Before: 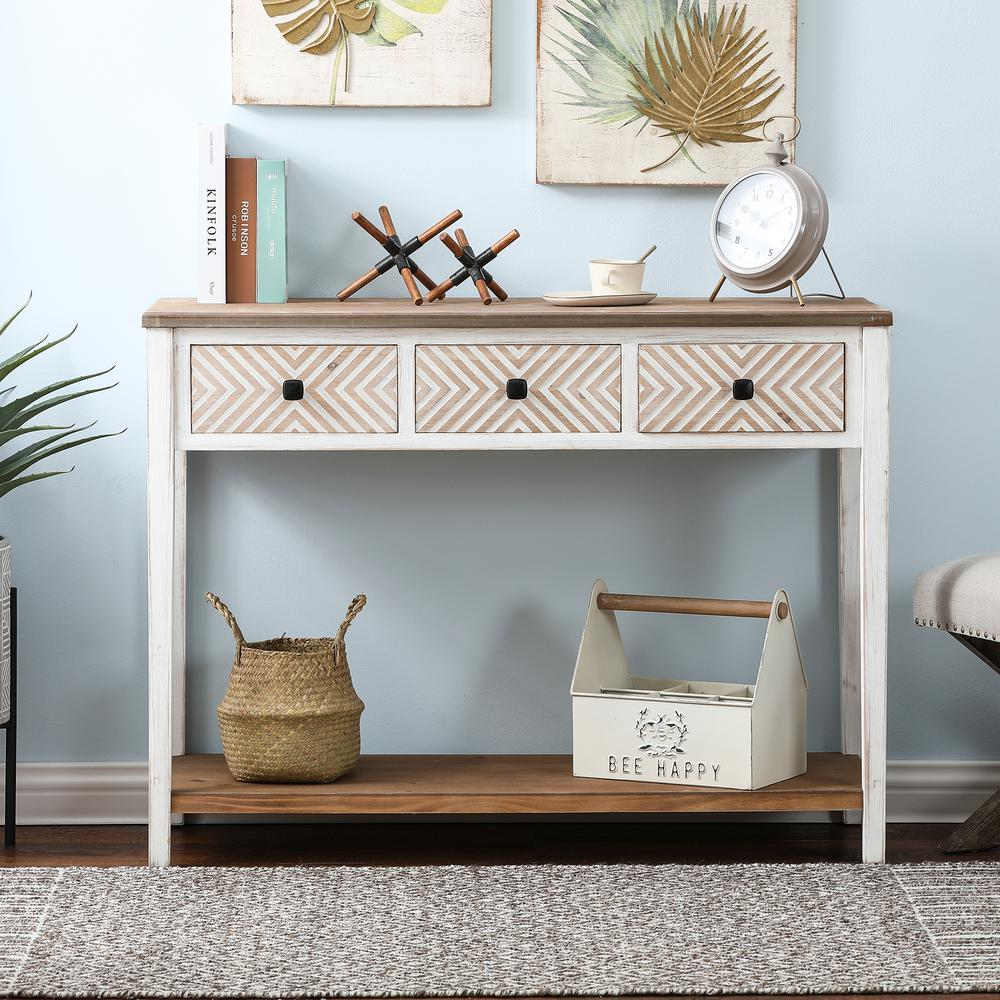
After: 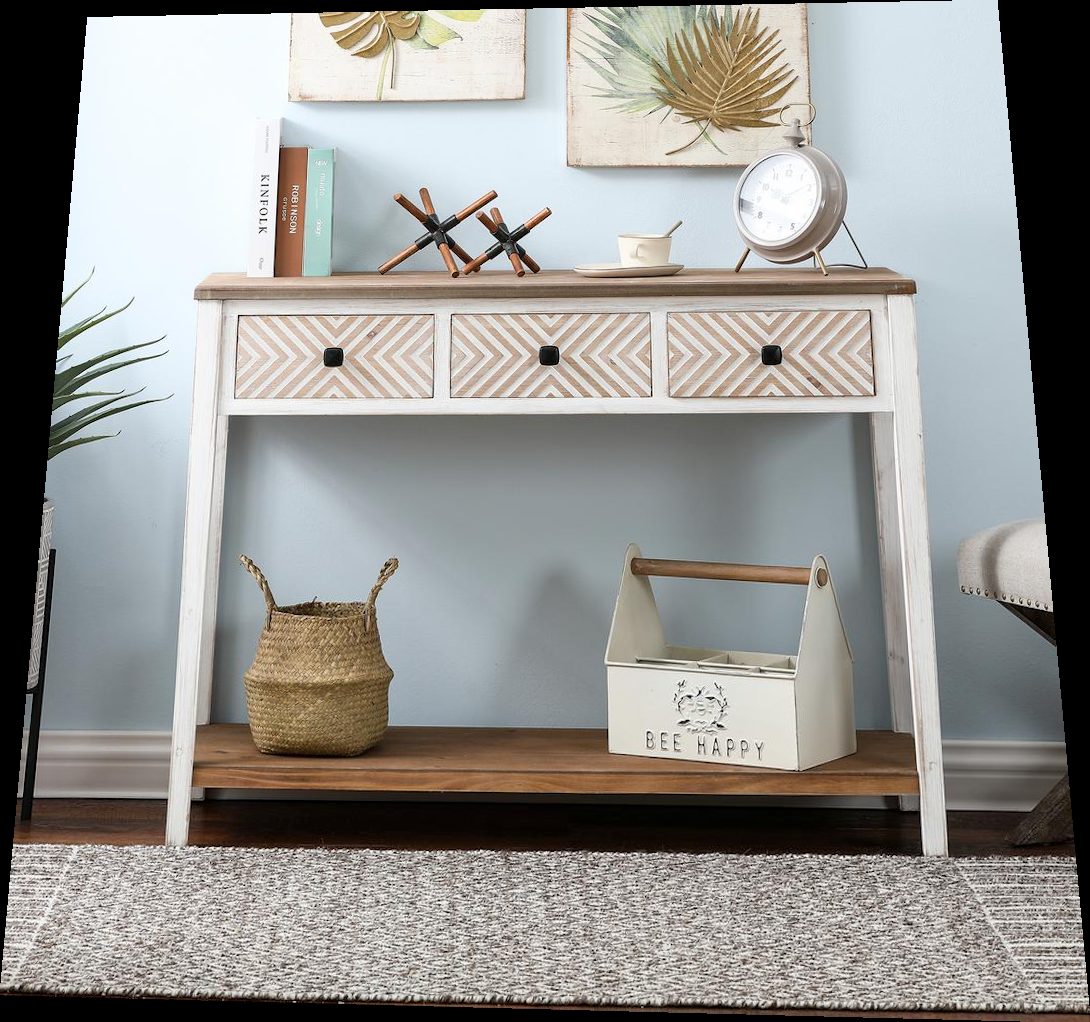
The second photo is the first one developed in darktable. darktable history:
rotate and perspective: rotation 0.128°, lens shift (vertical) -0.181, lens shift (horizontal) -0.044, shear 0.001, automatic cropping off
exposure: black level correction 0.001, compensate highlight preservation false
